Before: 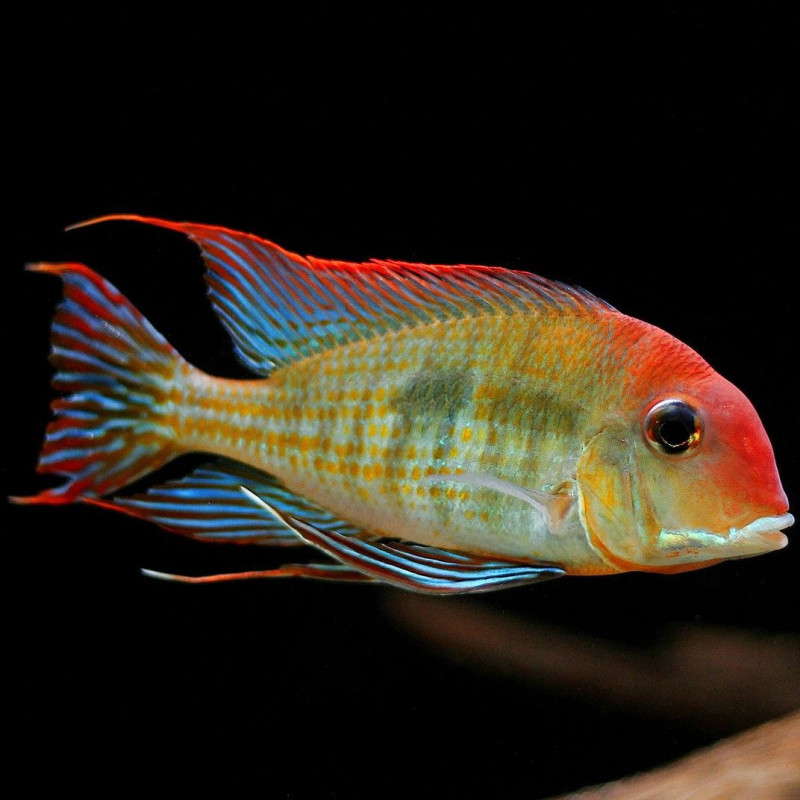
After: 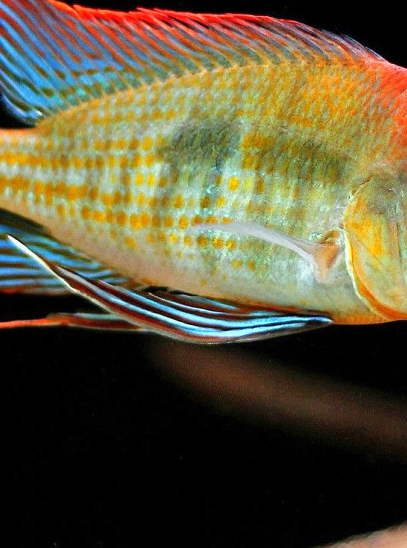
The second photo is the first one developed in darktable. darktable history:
crop and rotate: left 29.151%, top 31.446%, right 19.856%
levels: levels [0, 0.43, 0.859]
shadows and highlights: radius 118.51, shadows 42.4, highlights -62.13, soften with gaussian
